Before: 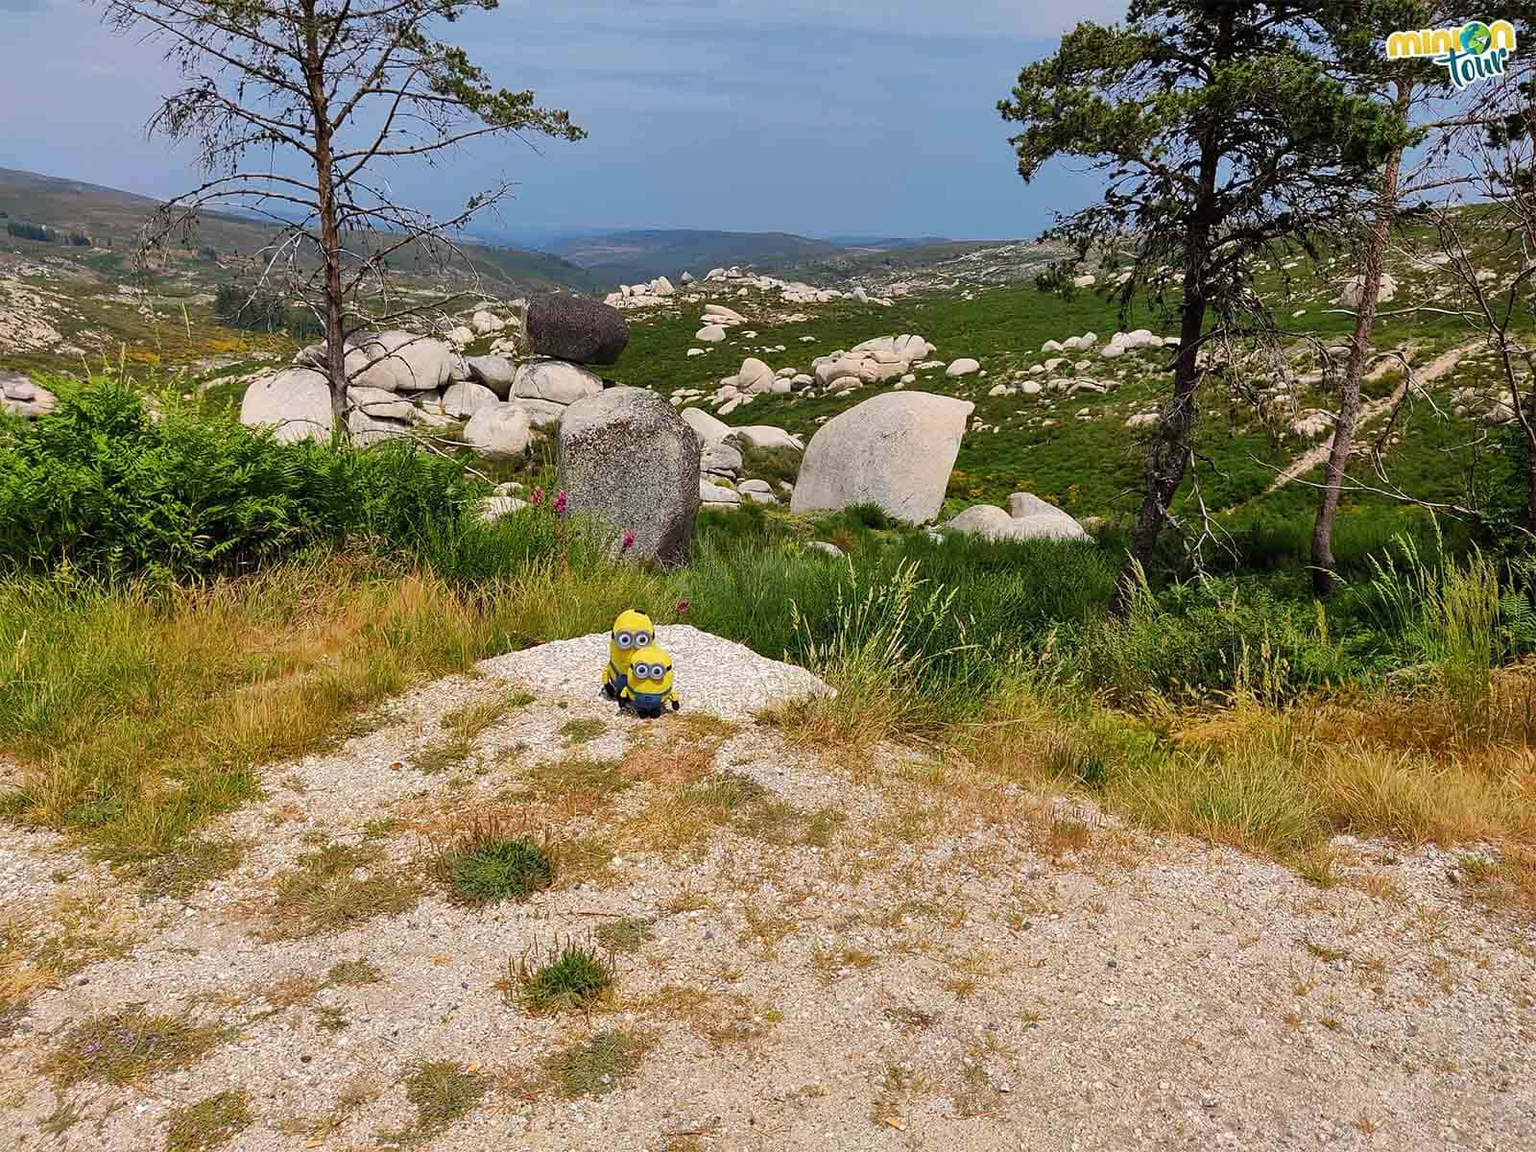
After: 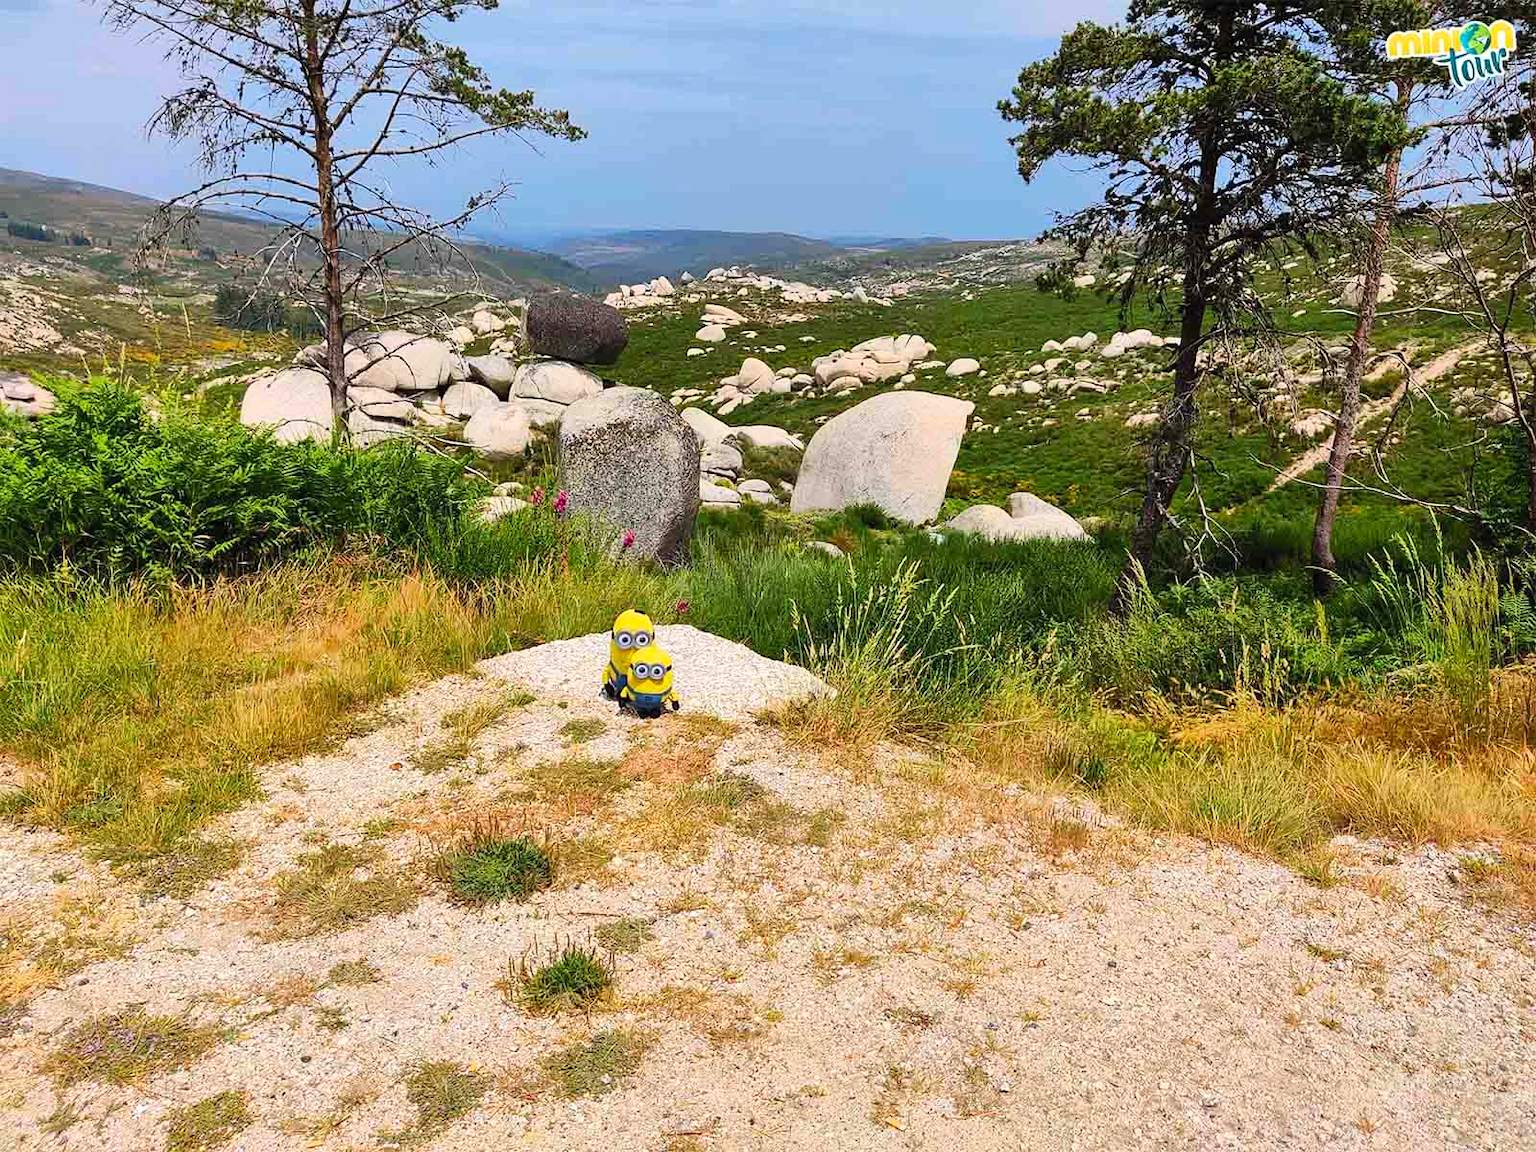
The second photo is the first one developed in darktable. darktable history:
contrast brightness saturation: contrast 0.2, brightness 0.16, saturation 0.22
exposure: compensate highlight preservation false
